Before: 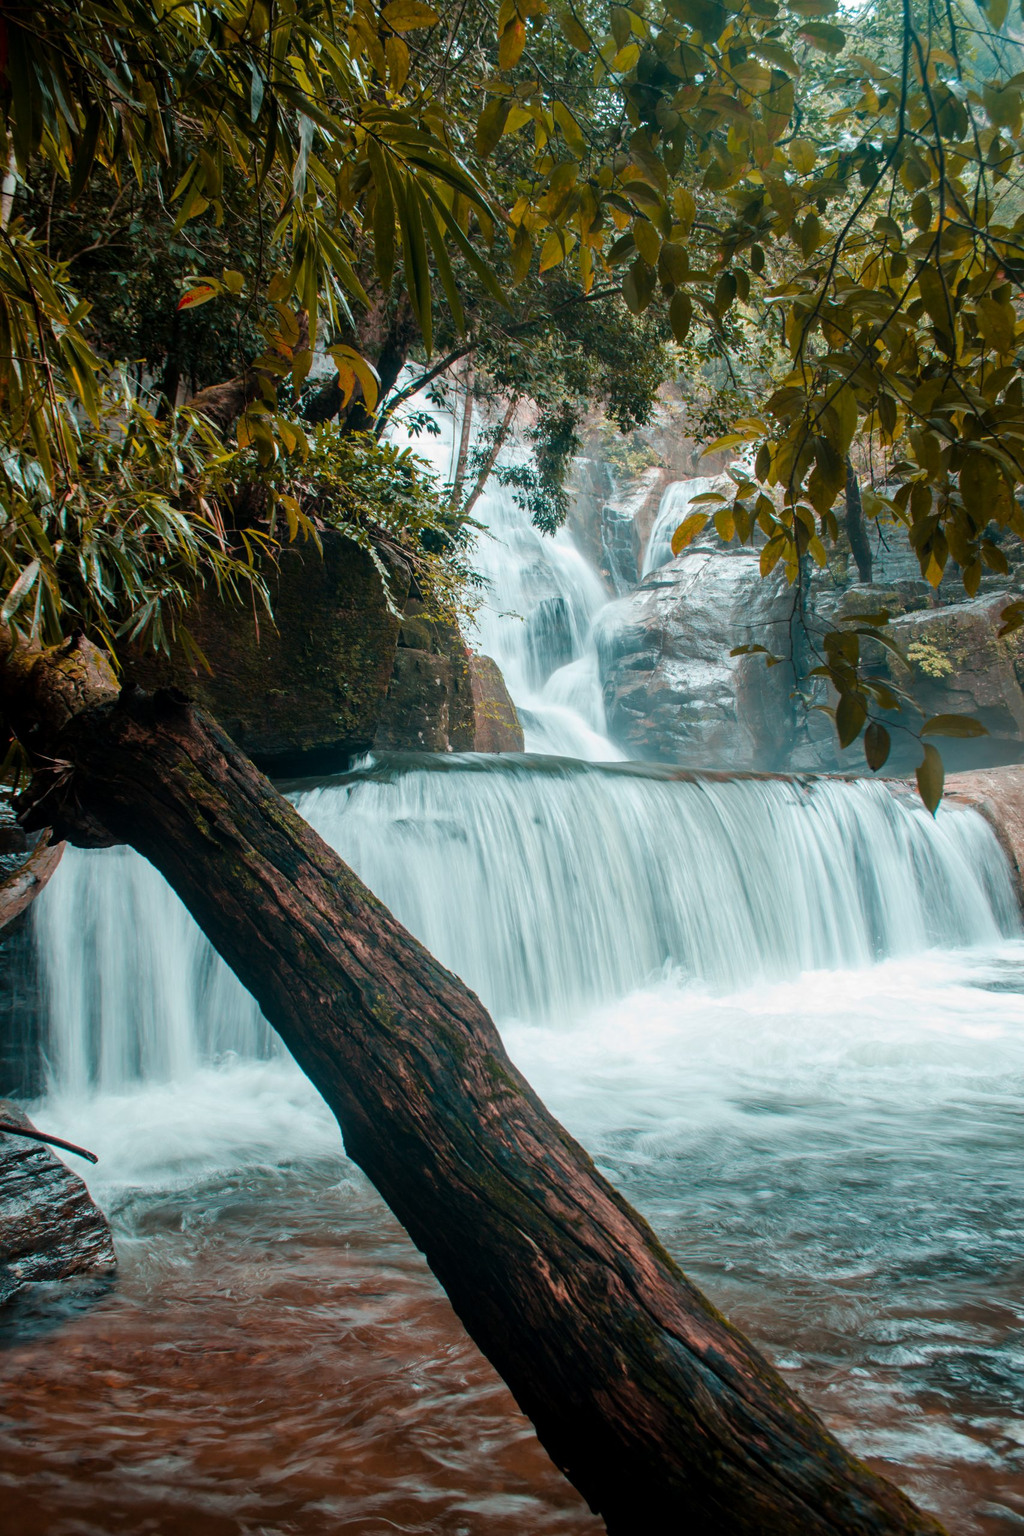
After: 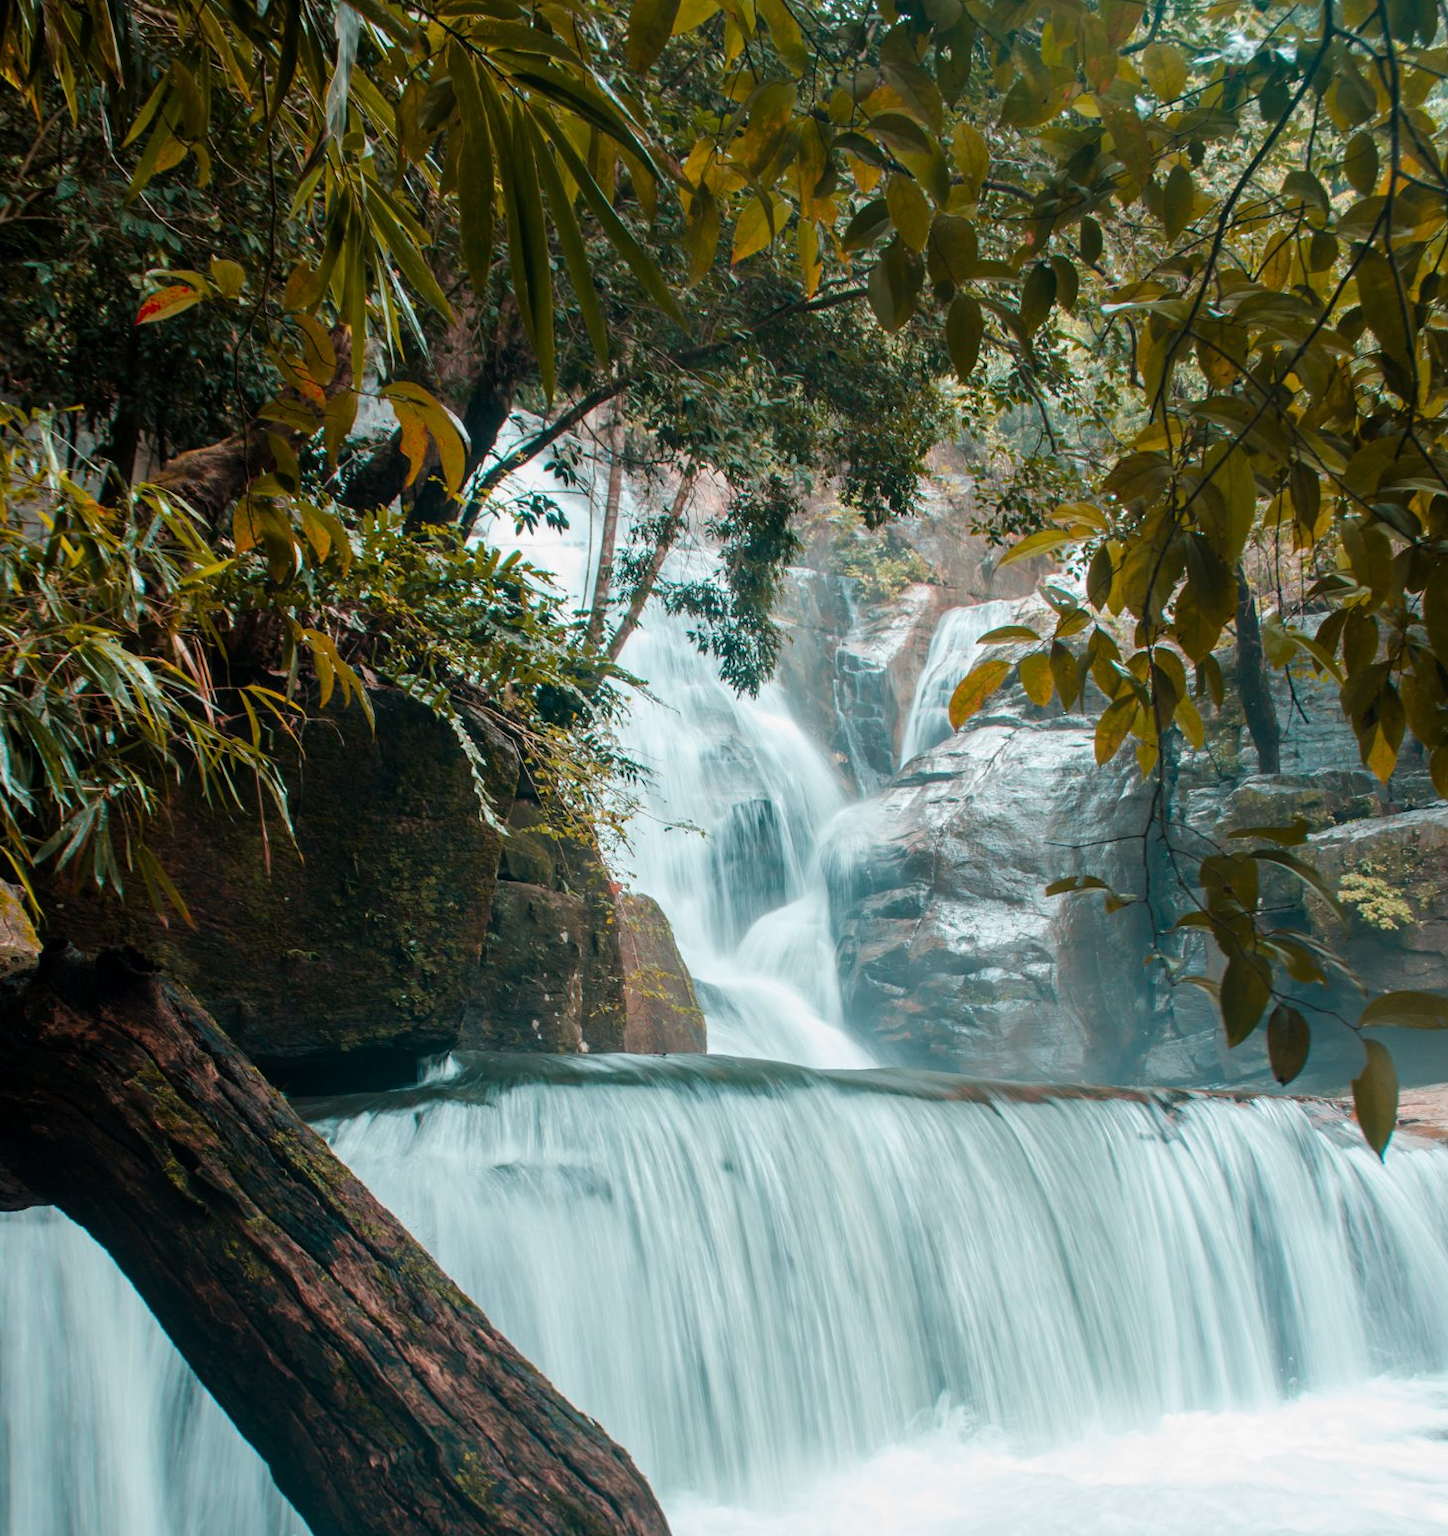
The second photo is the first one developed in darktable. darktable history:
crop and rotate: left 9.354%, top 7.357%, right 4.805%, bottom 31.911%
